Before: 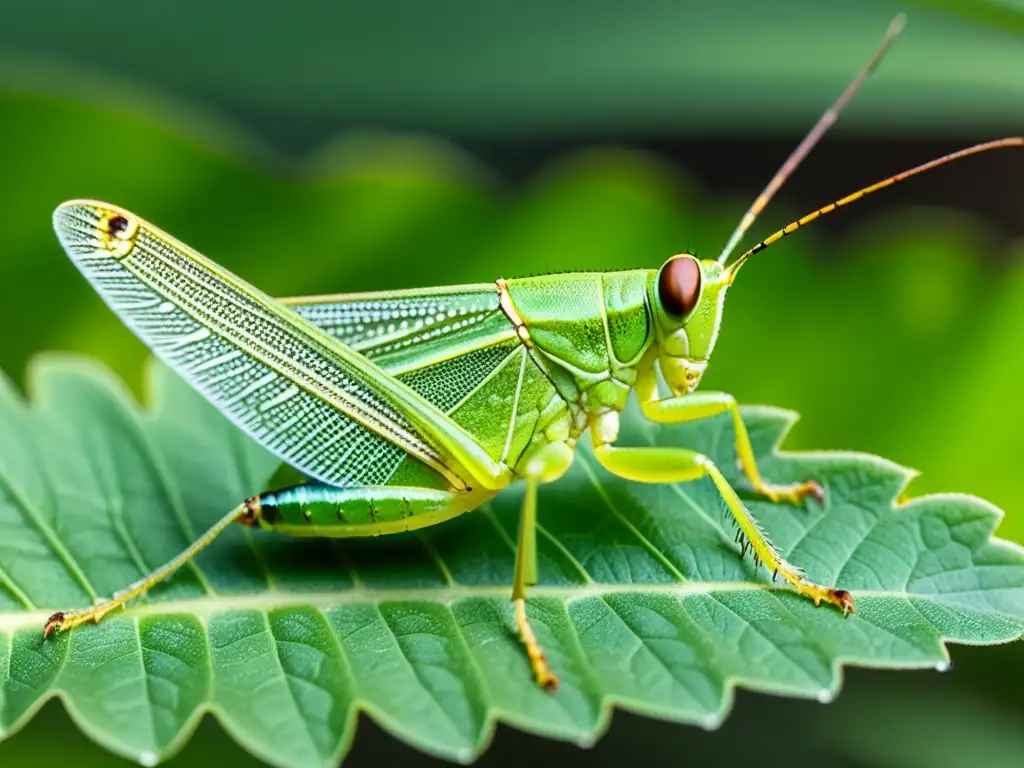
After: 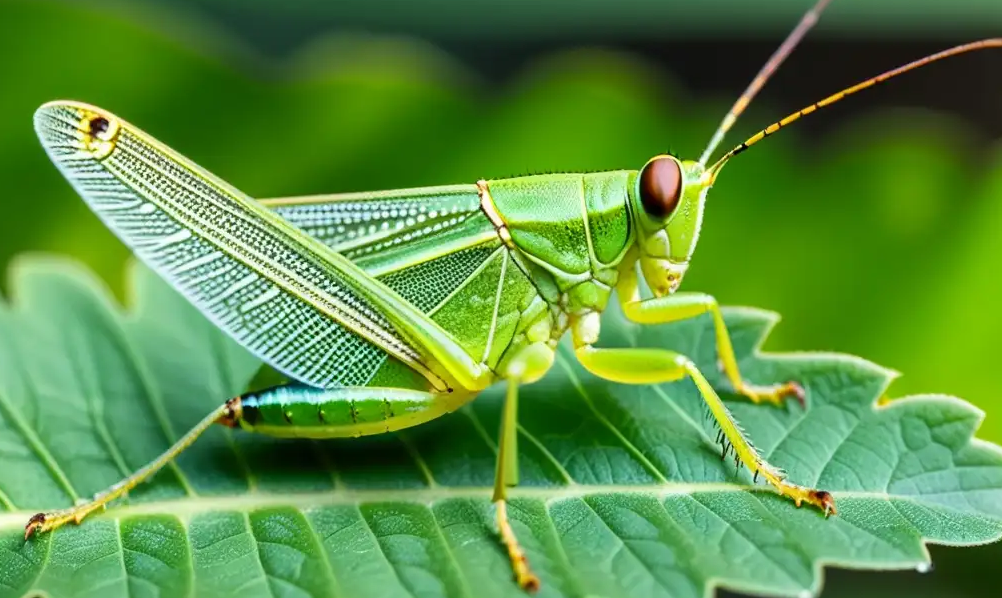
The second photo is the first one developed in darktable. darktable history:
crop and rotate: left 1.903%, top 12.892%, right 0.183%, bottom 9.138%
